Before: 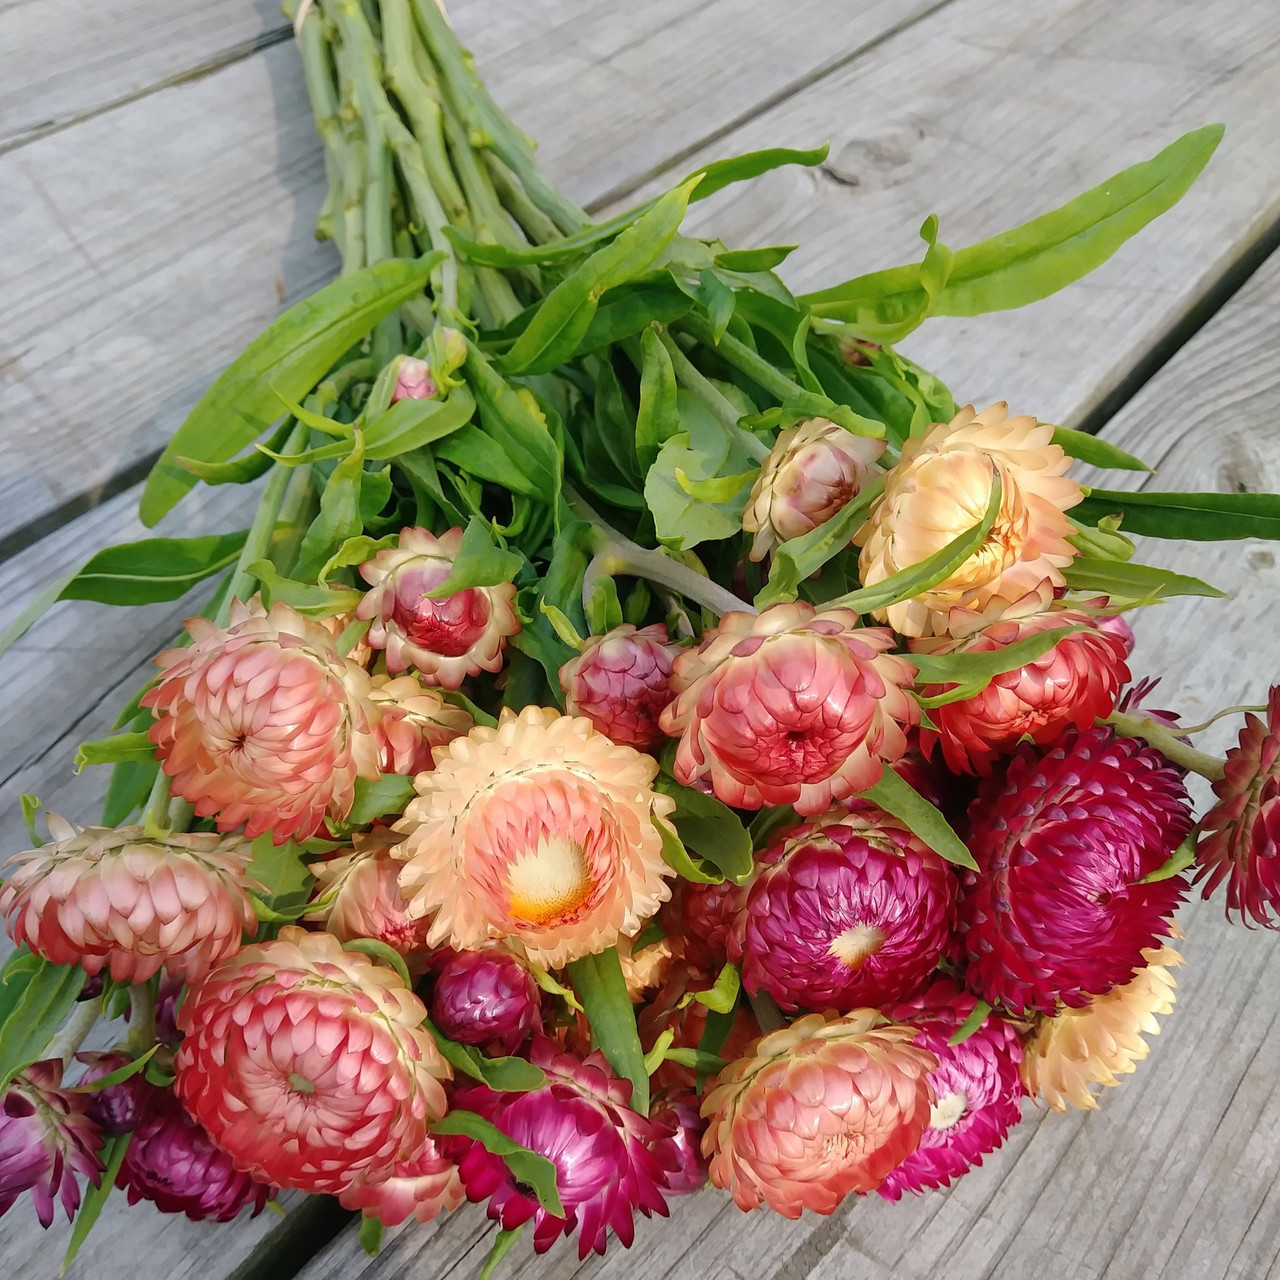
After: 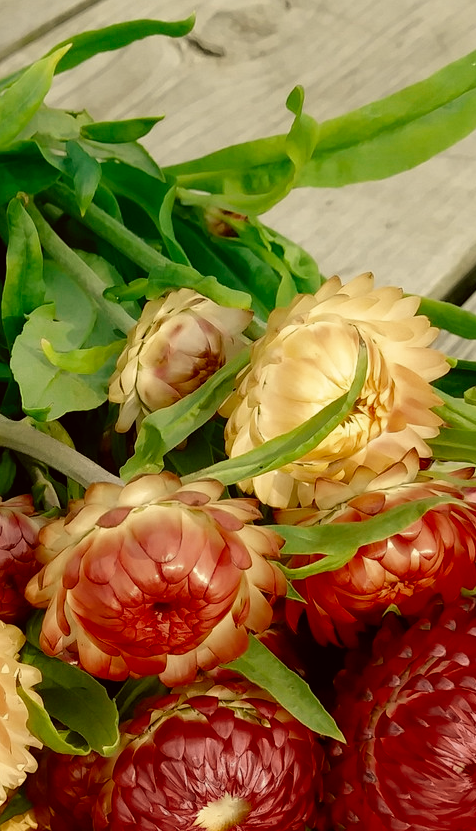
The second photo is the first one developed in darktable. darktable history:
filmic rgb: black relative exposure -12.1 EV, white relative exposure 2.82 EV, target black luminance 0%, hardness 7.99, latitude 69.95%, contrast 1.138, highlights saturation mix 10.37%, shadows ↔ highlights balance -0.387%, add noise in highlights 0.001, preserve chrominance no, color science v3 (2019), use custom middle-gray values true, contrast in highlights soft
color correction: highlights a* 0.121, highlights b* 29.63, shadows a* -0.175, shadows b* 21.14
color zones: curves: ch0 [(0, 0.5) (0.125, 0.4) (0.25, 0.5) (0.375, 0.4) (0.5, 0.4) (0.625, 0.6) (0.75, 0.6) (0.875, 0.5)]; ch1 [(0, 0.35) (0.125, 0.45) (0.25, 0.35) (0.375, 0.35) (0.5, 0.35) (0.625, 0.35) (0.75, 0.45) (0.875, 0.35)]; ch2 [(0, 0.6) (0.125, 0.5) (0.25, 0.5) (0.375, 0.6) (0.5, 0.6) (0.625, 0.5) (0.75, 0.5) (0.875, 0.5)]
crop and rotate: left 49.6%, top 10.143%, right 13.141%, bottom 24.881%
